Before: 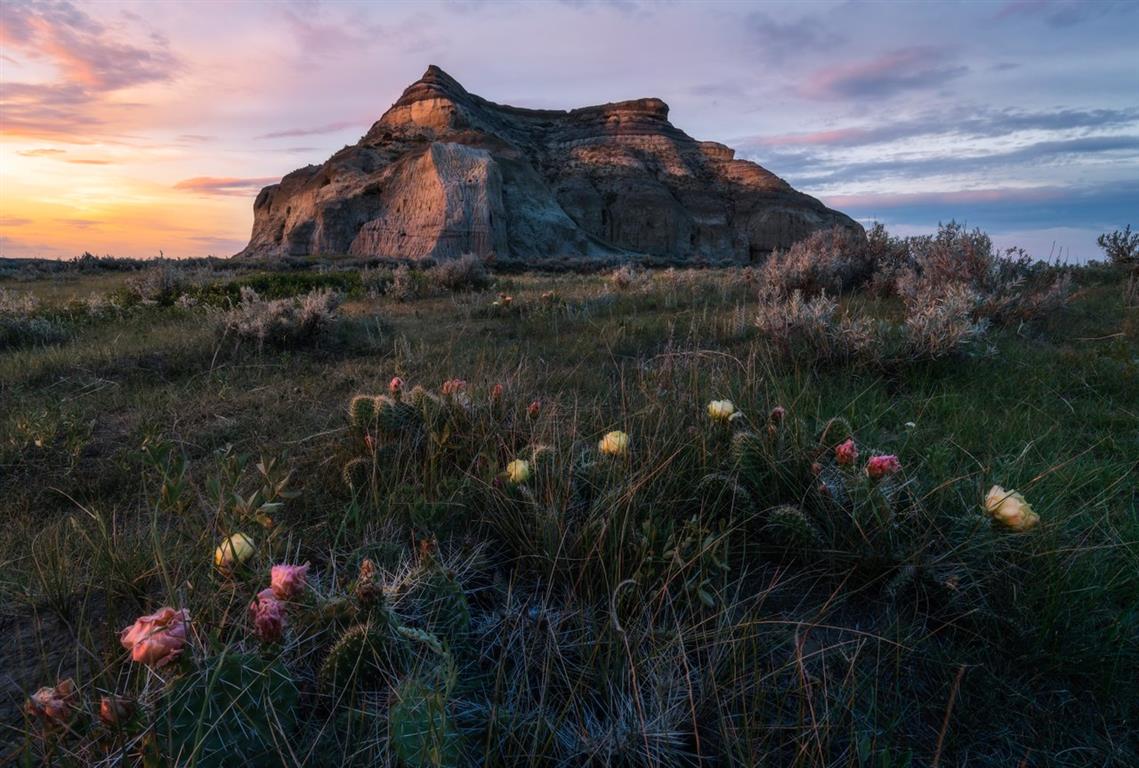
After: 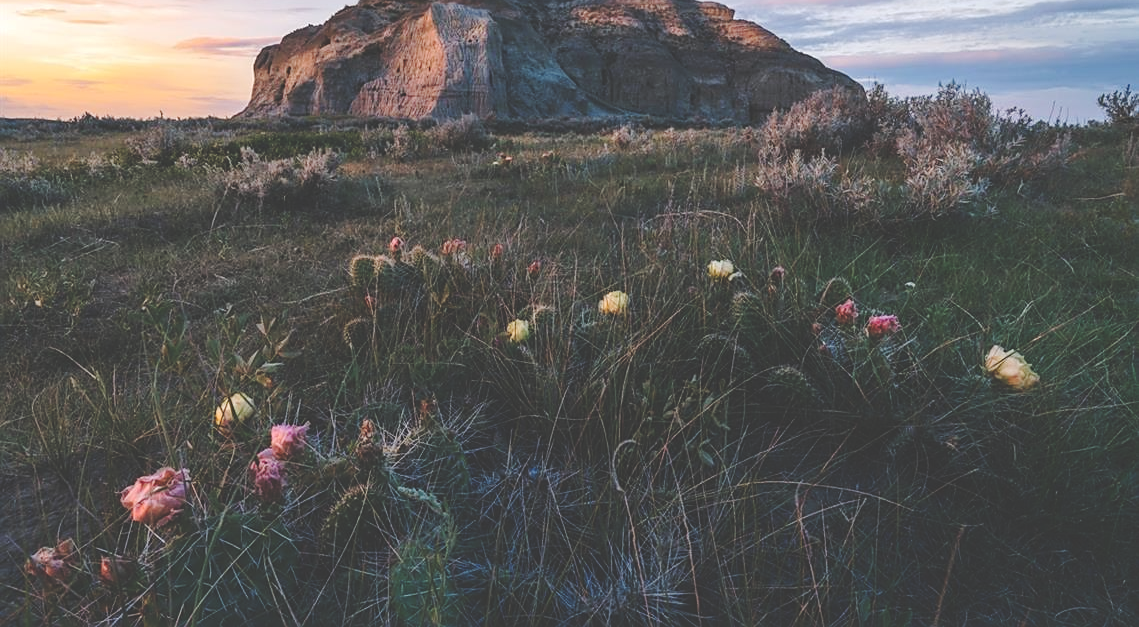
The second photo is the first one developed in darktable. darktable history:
tone curve: curves: ch0 [(0, 0) (0.037, 0.011) (0.131, 0.108) (0.279, 0.279) (0.476, 0.554) (0.617, 0.693) (0.704, 0.77) (0.813, 0.852) (0.916, 0.924) (1, 0.993)]; ch1 [(0, 0) (0.318, 0.278) (0.444, 0.427) (0.493, 0.492) (0.508, 0.502) (0.534, 0.529) (0.562, 0.563) (0.626, 0.662) (0.746, 0.764) (1, 1)]; ch2 [(0, 0) (0.316, 0.292) (0.381, 0.37) (0.423, 0.448) (0.476, 0.492) (0.502, 0.498) (0.522, 0.518) (0.533, 0.532) (0.586, 0.631) (0.634, 0.663) (0.7, 0.7) (0.861, 0.808) (1, 0.951)], preserve colors none
crop and rotate: top 18.248%
levels: white 99.93%
sharpen: on, module defaults
exposure: black level correction -0.04, exposure 0.062 EV, compensate exposure bias true, compensate highlight preservation false
